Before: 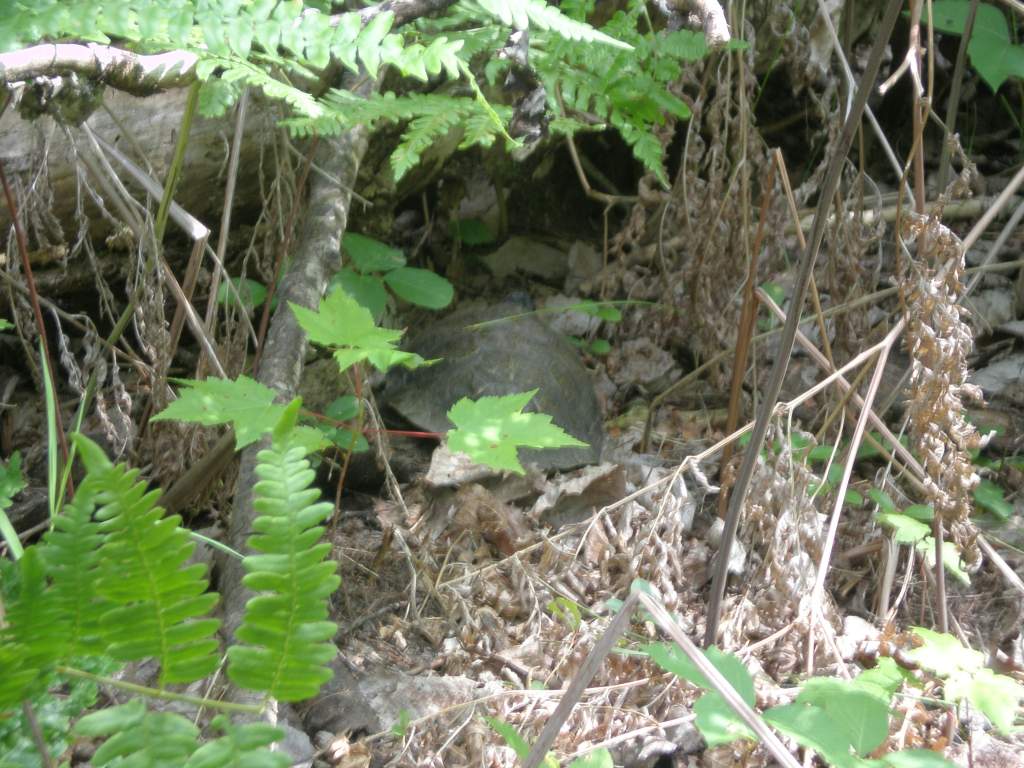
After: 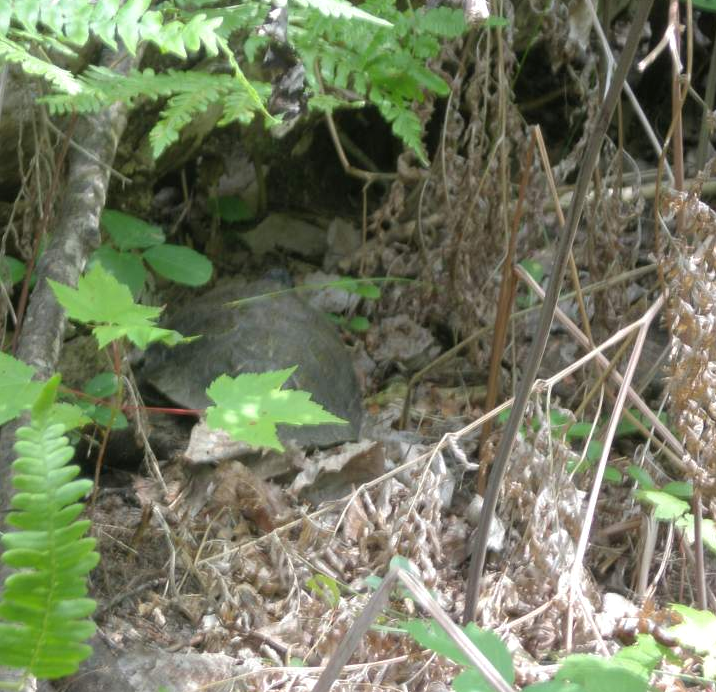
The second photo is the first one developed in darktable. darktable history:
crop and rotate: left 23.594%, top 3.031%, right 6.436%, bottom 6.79%
shadows and highlights: shadows 9.67, white point adjustment 0.999, highlights -38.86, highlights color adjustment 77.54%
